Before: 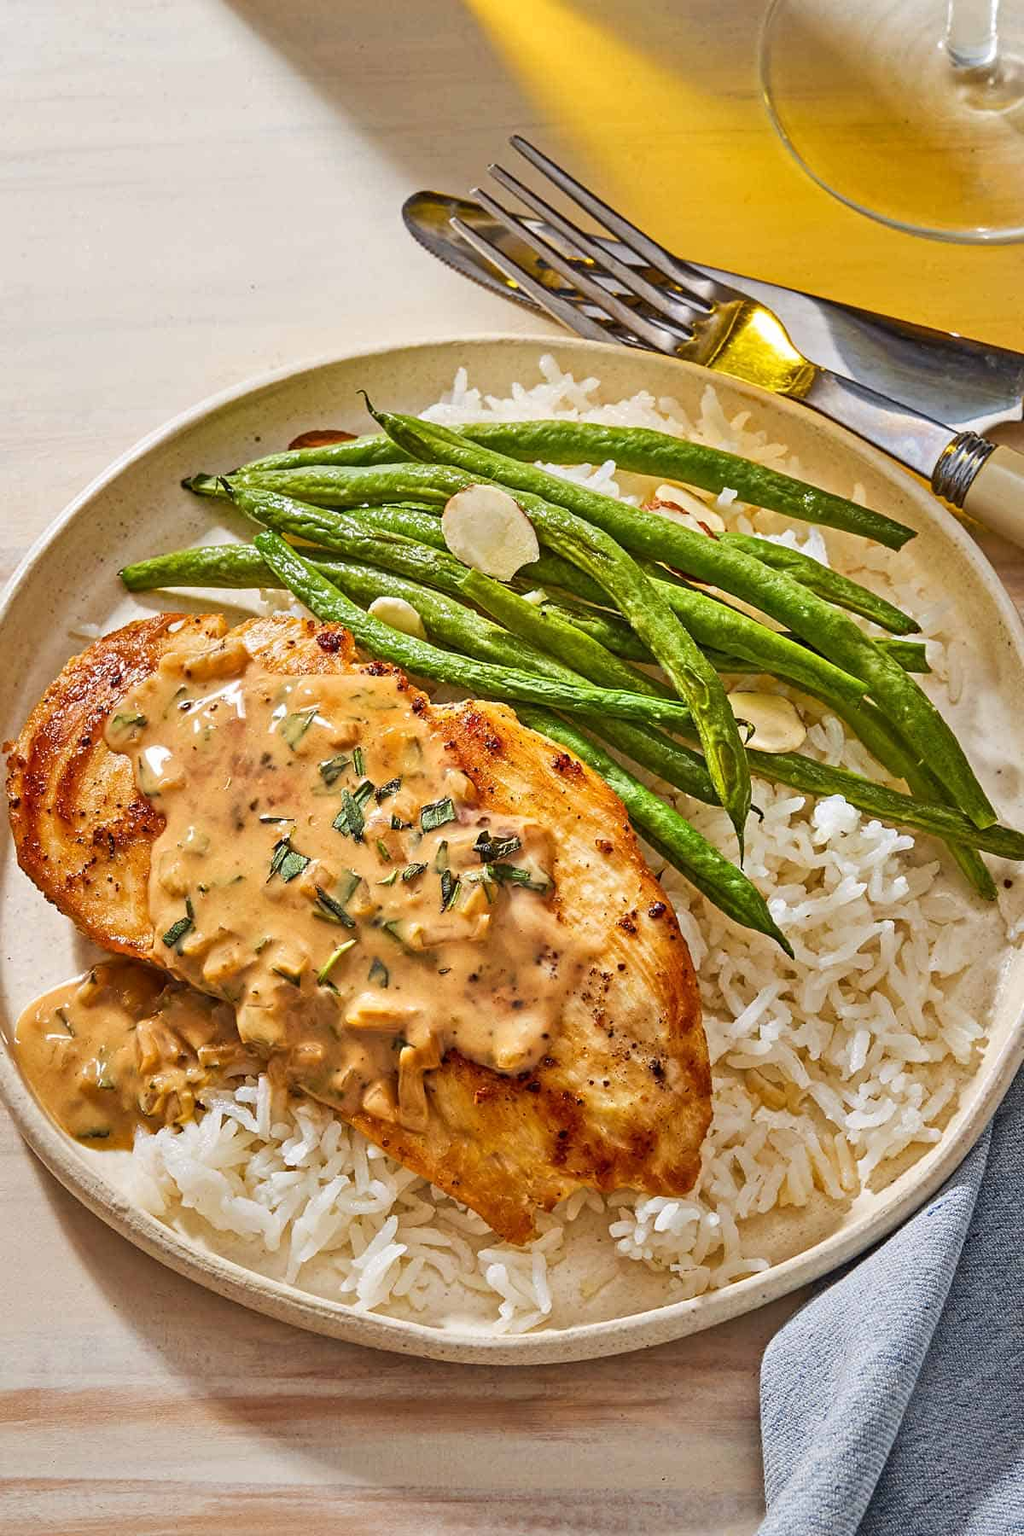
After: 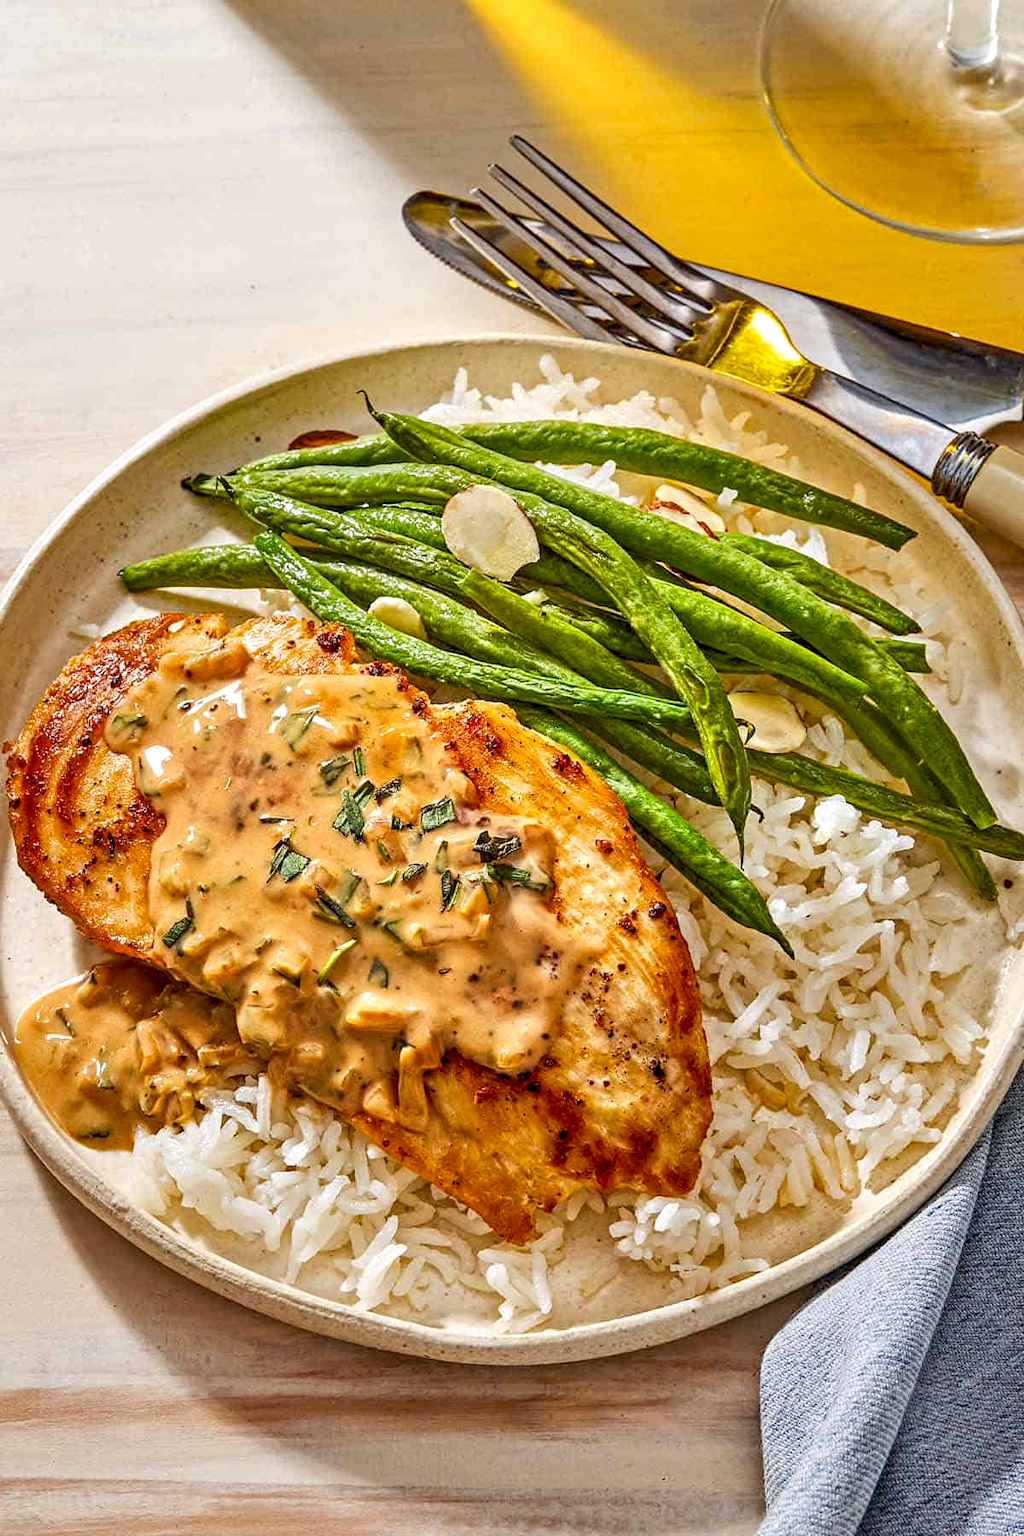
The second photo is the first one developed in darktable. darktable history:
local contrast: on, module defaults
exposure: black level correction 0.007, exposure 0.159 EV, compensate highlight preservation false
vibrance: vibrance 20%
